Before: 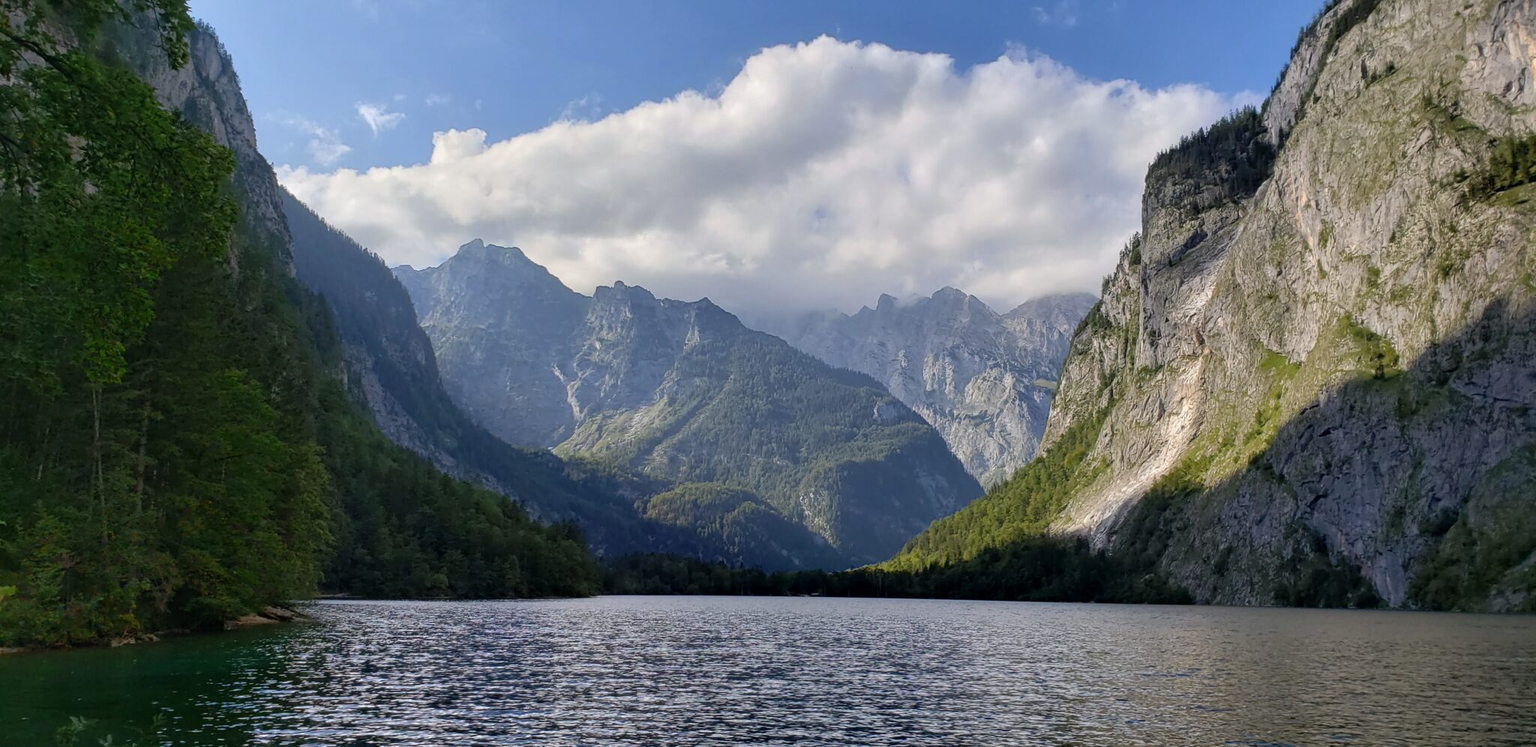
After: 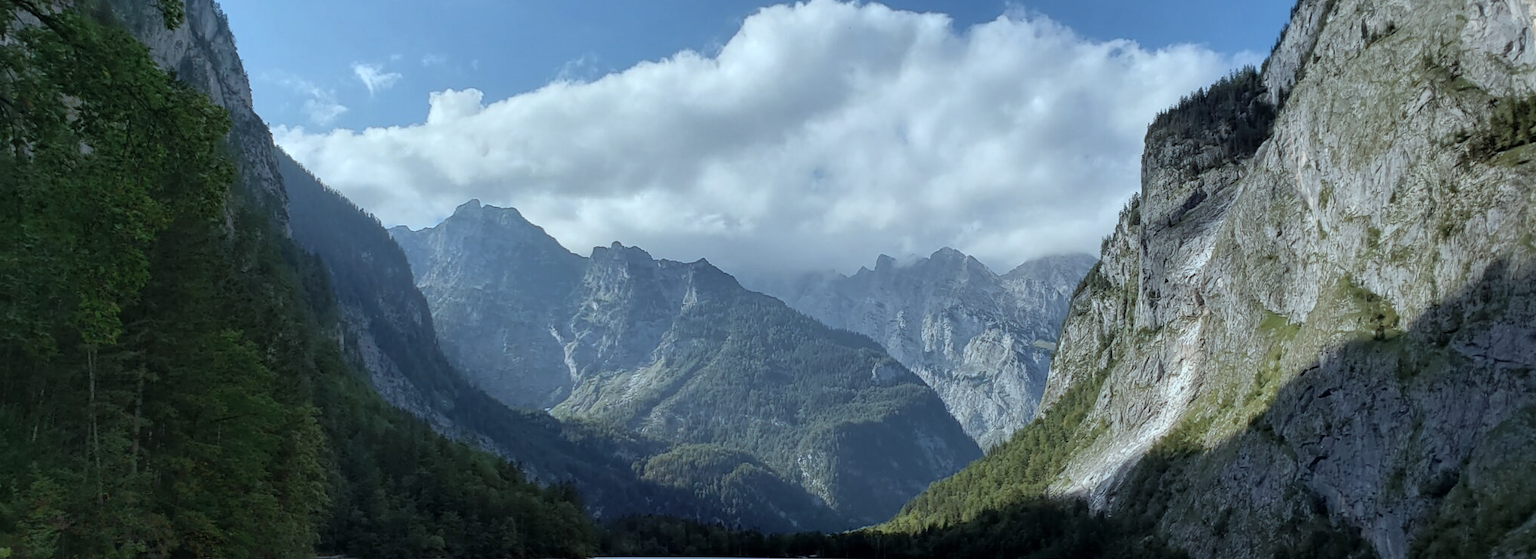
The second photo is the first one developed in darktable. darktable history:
crop: left 0.386%, top 5.518%, bottom 19.851%
color correction: highlights a* -12.37, highlights b* -17.79, saturation 0.714
